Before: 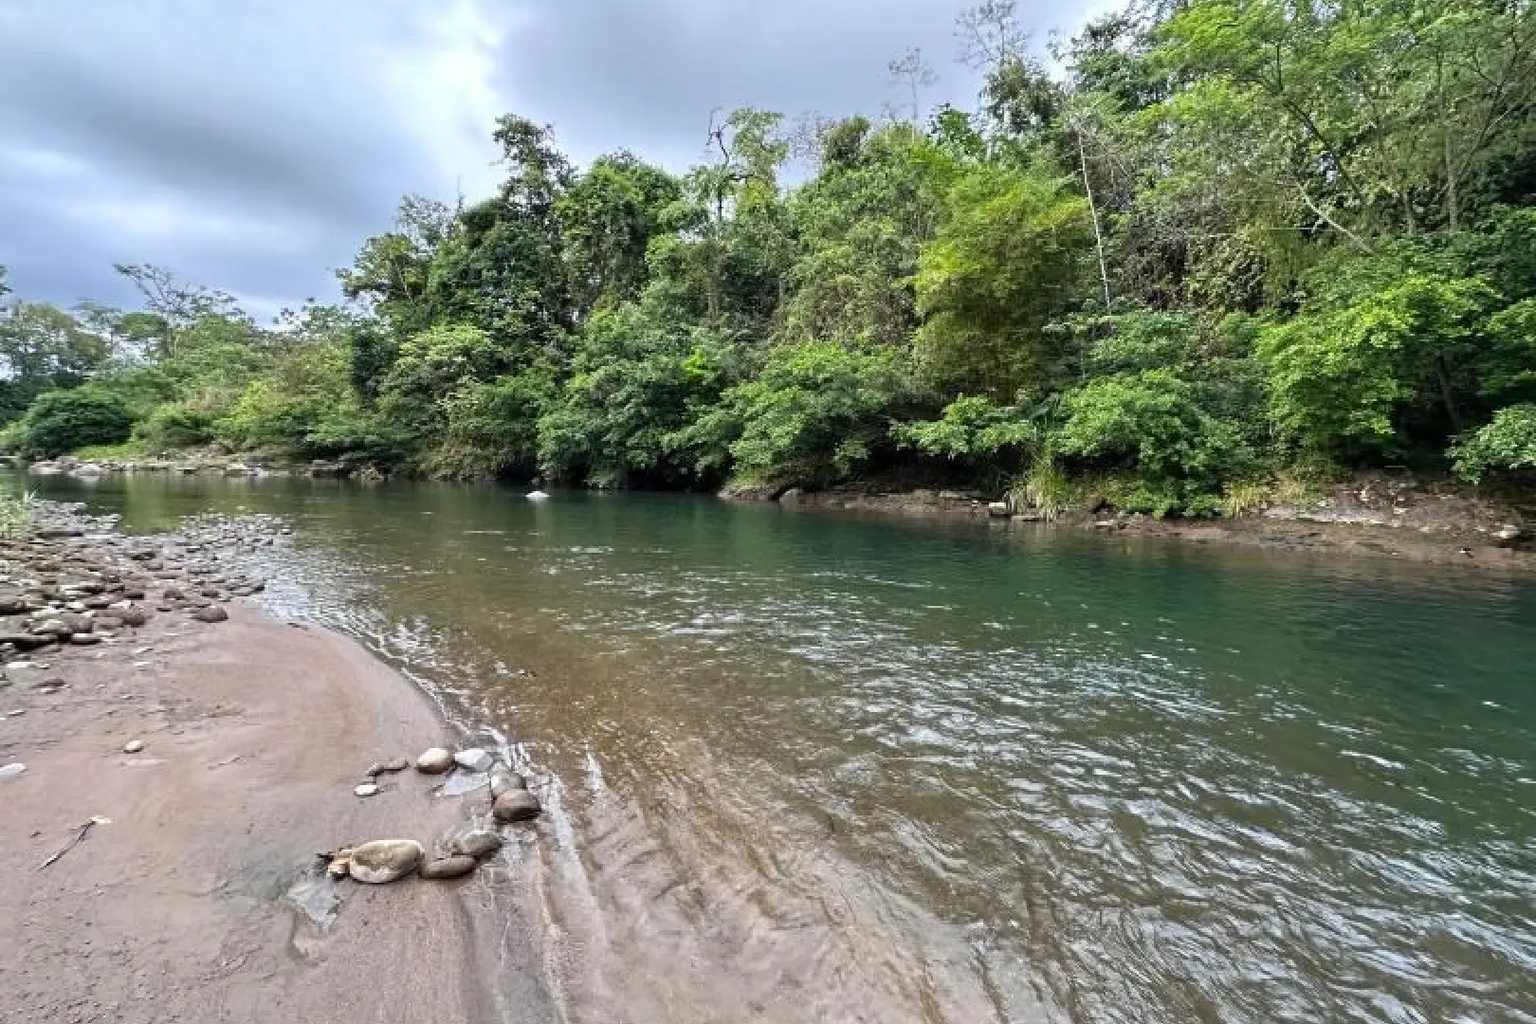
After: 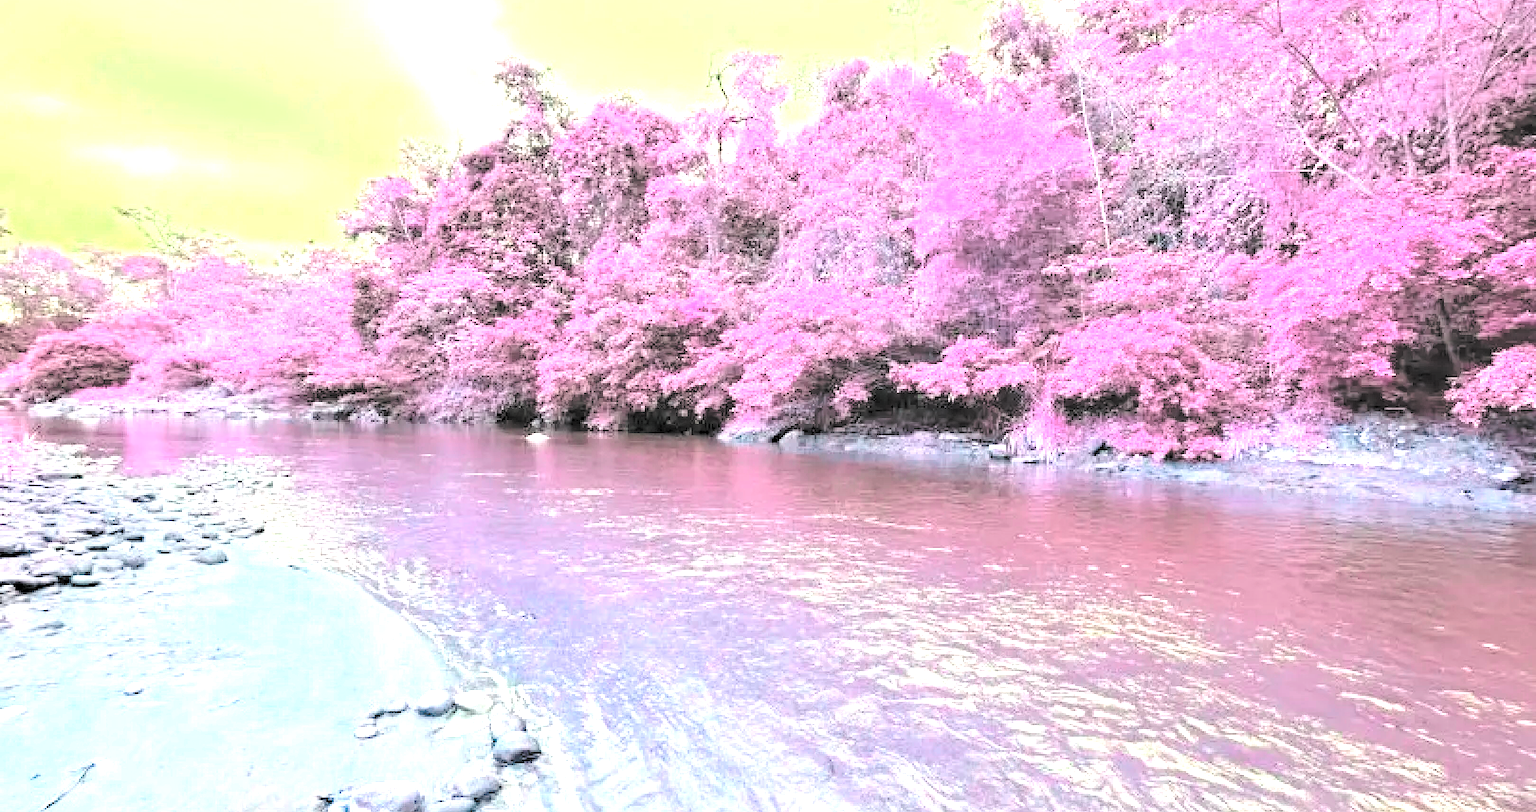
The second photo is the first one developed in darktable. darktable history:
crop and rotate: top 5.661%, bottom 14.962%
haze removal: compatibility mode true, adaptive false
exposure: exposure 0.638 EV, compensate highlight preservation false
color correction: highlights b* 0.008, saturation 1.35
contrast brightness saturation: brightness 0.99
color balance rgb: perceptual saturation grading › global saturation 0.963%, hue shift -149.12°, perceptual brilliance grading › global brilliance 18.085%, contrast 34.705%, saturation formula JzAzBz (2021)
